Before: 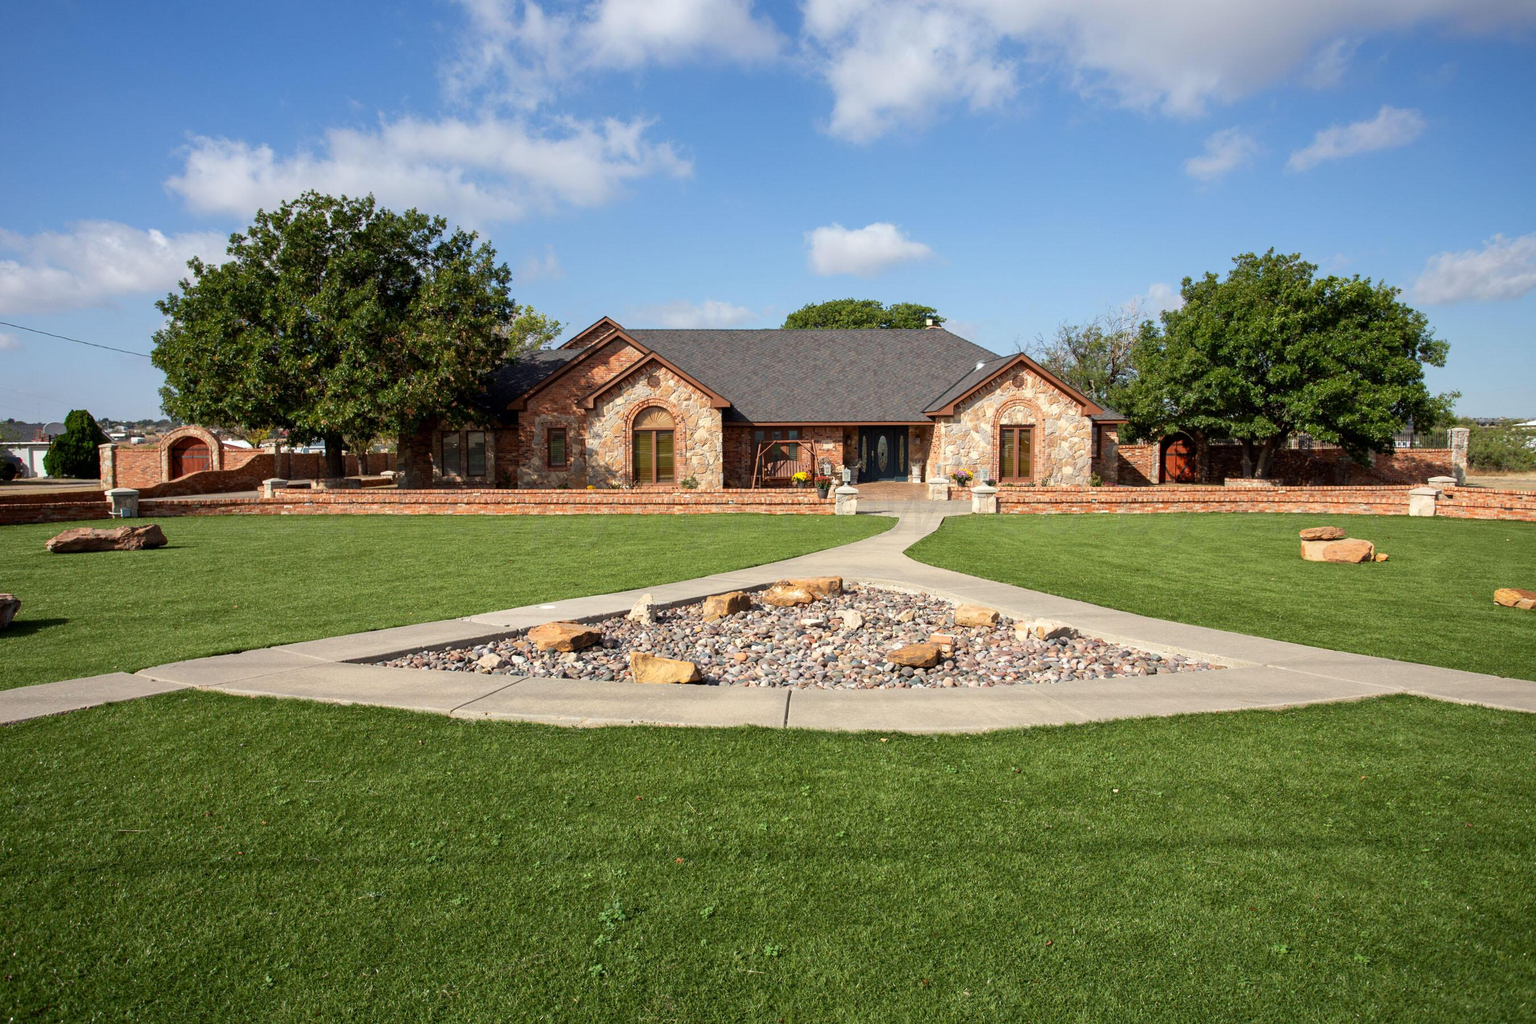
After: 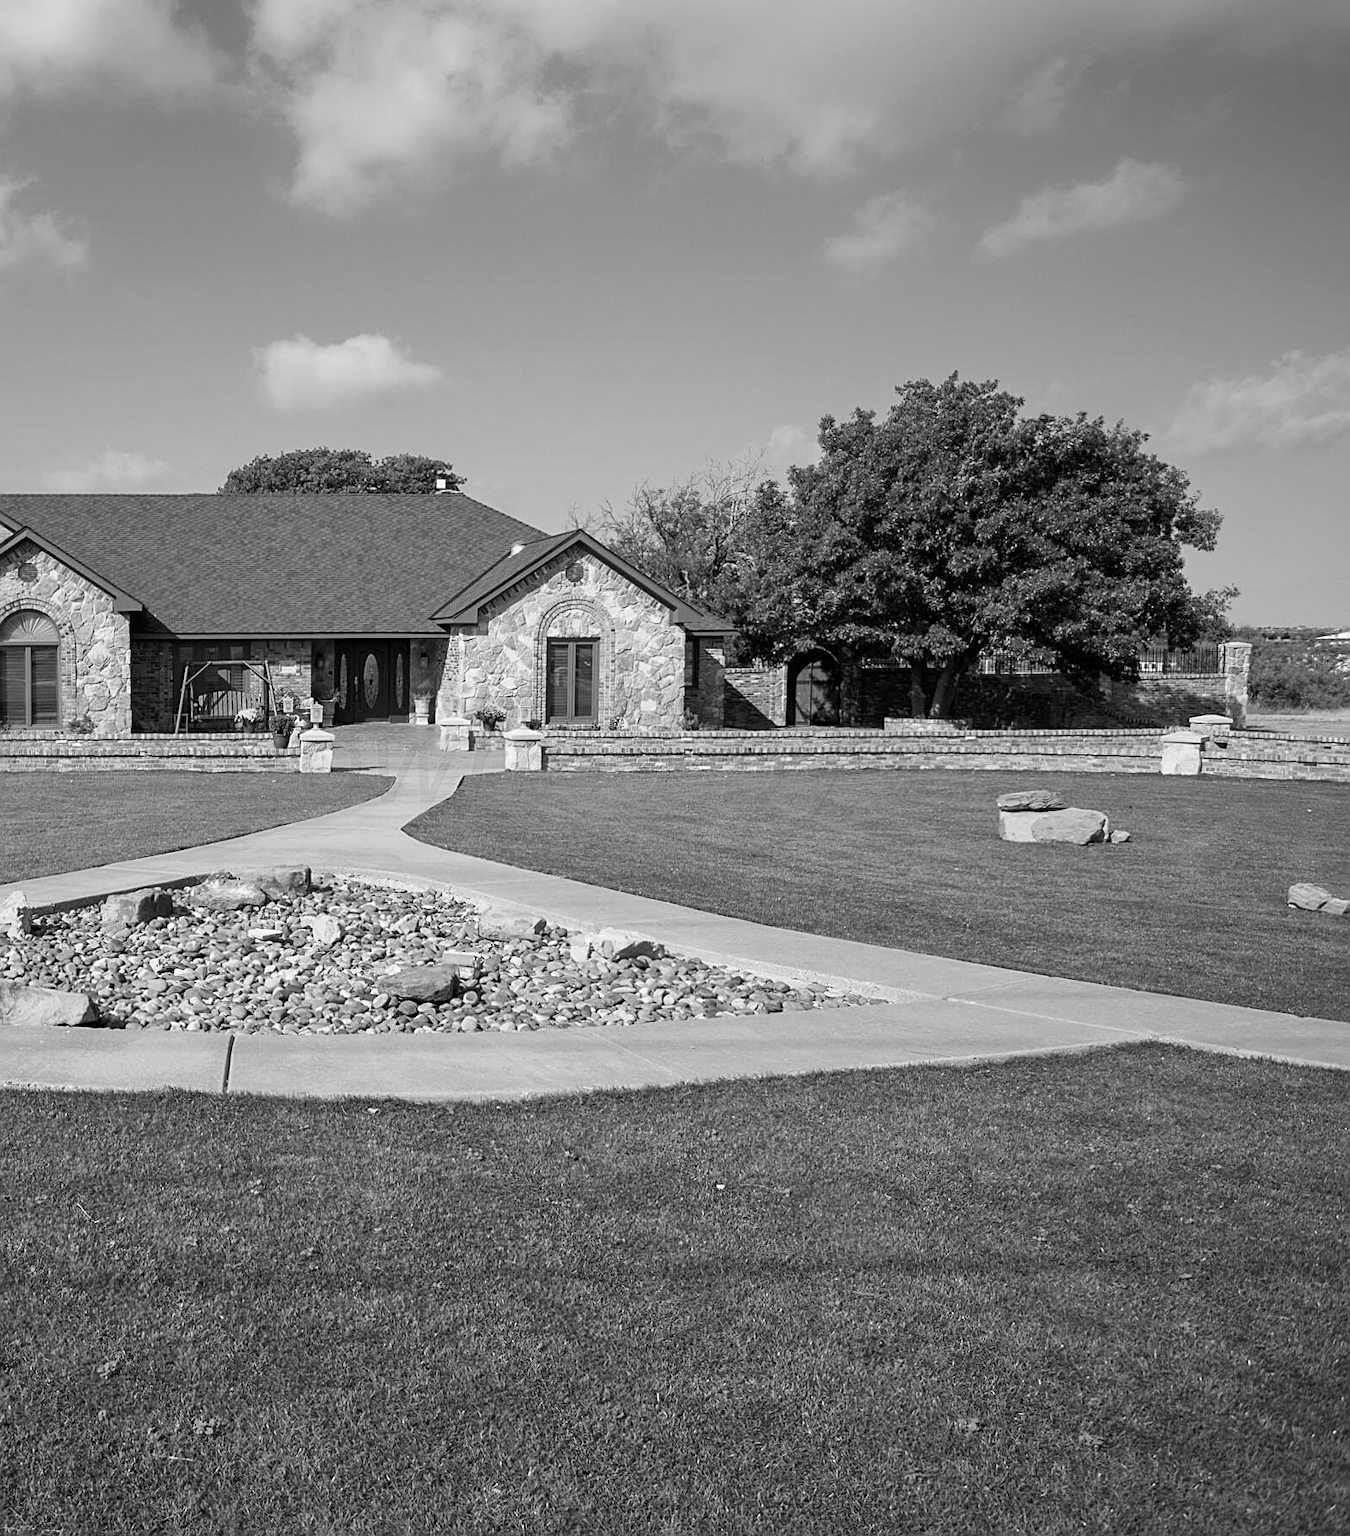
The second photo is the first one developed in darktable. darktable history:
monochrome: a 32, b 64, size 2.3
exposure: exposure -0.116 EV, compensate exposure bias true, compensate highlight preservation false
crop: left 41.402%
rotate and perspective: automatic cropping original format, crop left 0, crop top 0
sharpen: on, module defaults
